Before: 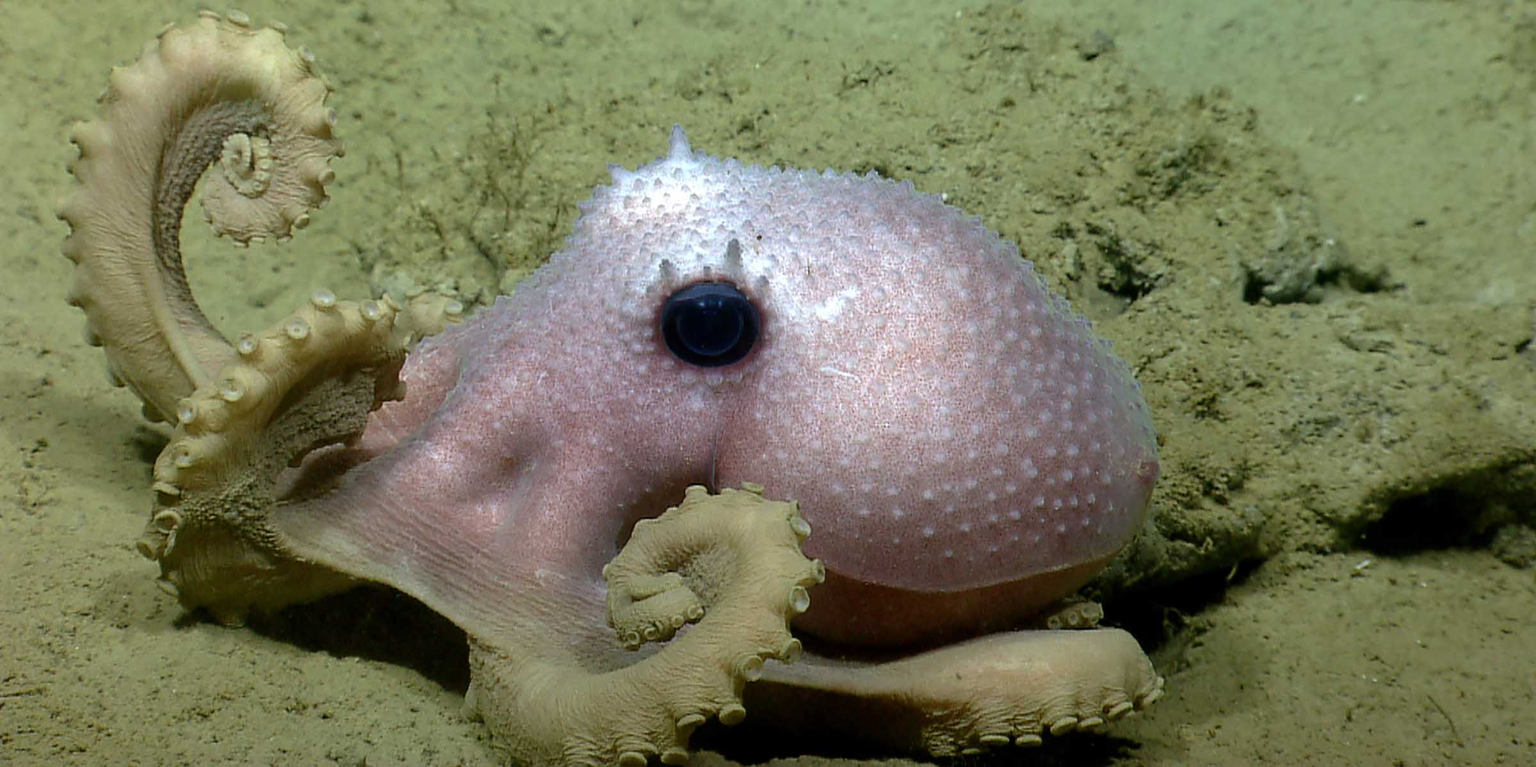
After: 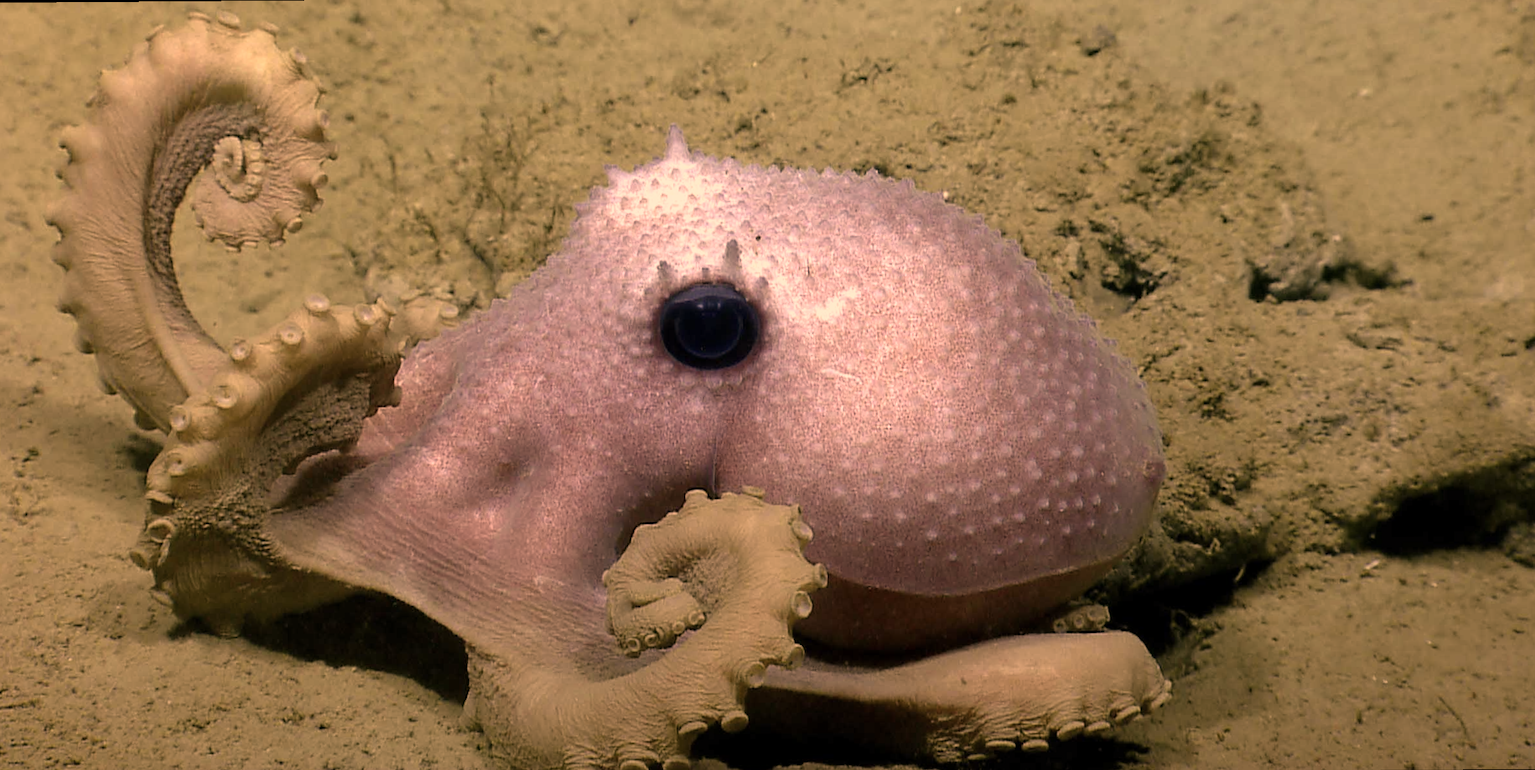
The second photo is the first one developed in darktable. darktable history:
rotate and perspective: rotation -0.45°, automatic cropping original format, crop left 0.008, crop right 0.992, crop top 0.012, crop bottom 0.988
color correction: highlights a* 40, highlights b* 40, saturation 0.69
